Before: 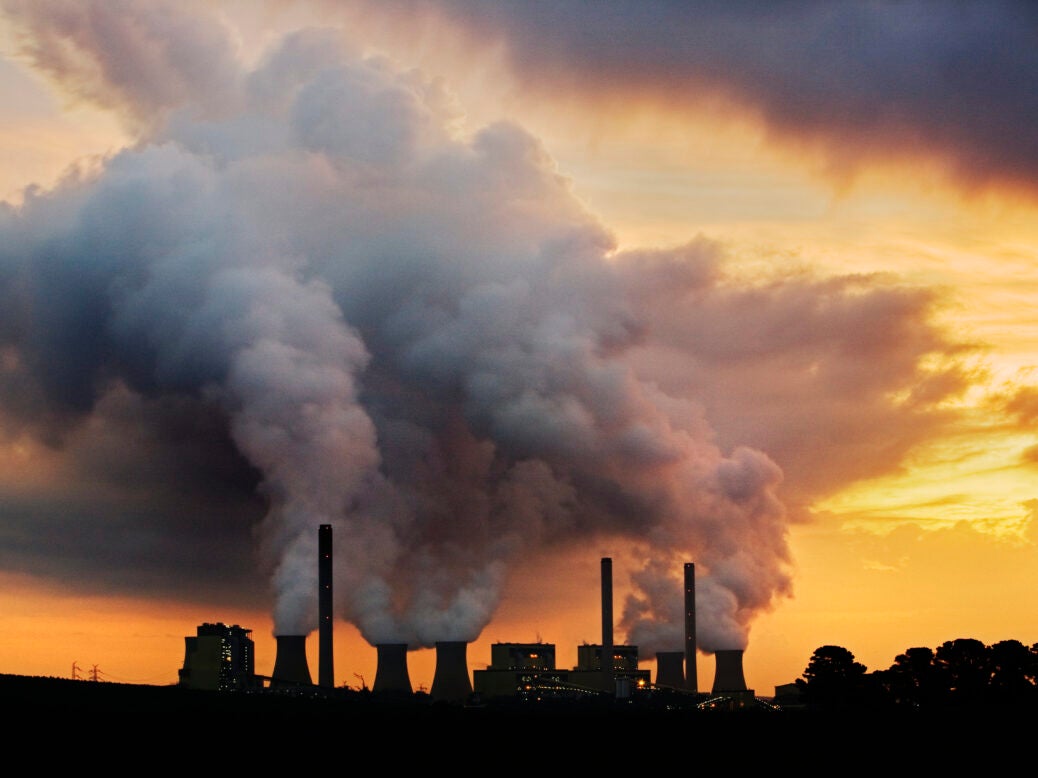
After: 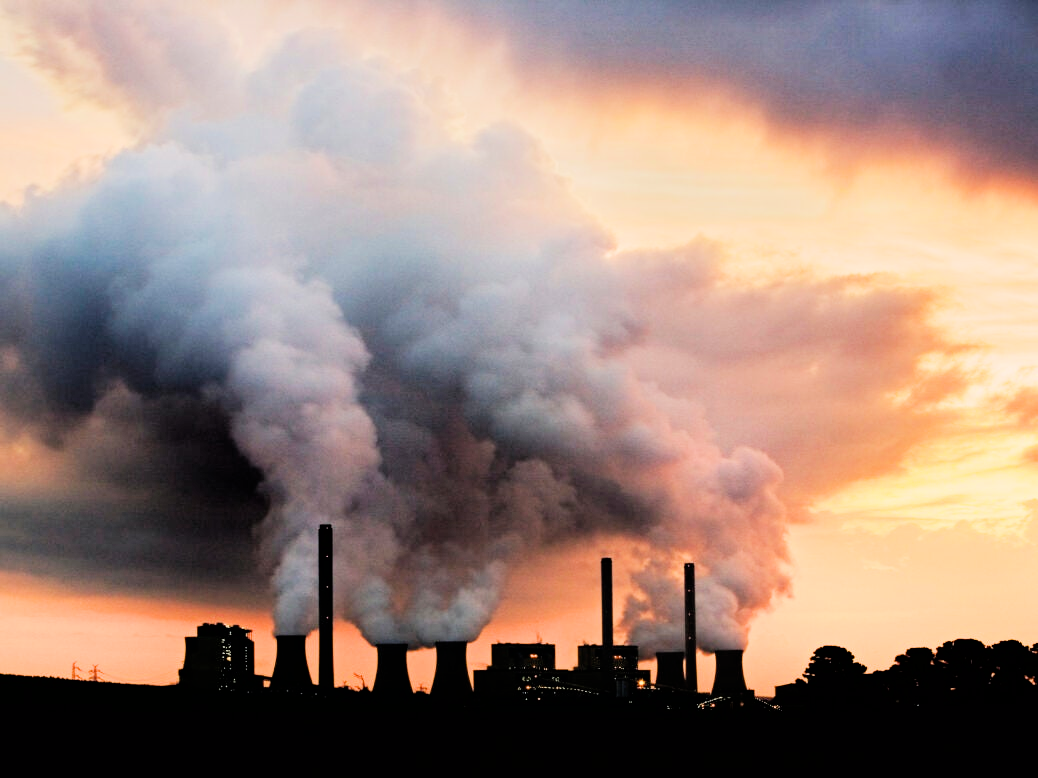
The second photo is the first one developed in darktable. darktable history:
filmic rgb: black relative exposure -5.02 EV, white relative exposure 3.97 EV, hardness 2.9, contrast 1.3
exposure: exposure 0.994 EV, compensate highlight preservation false
